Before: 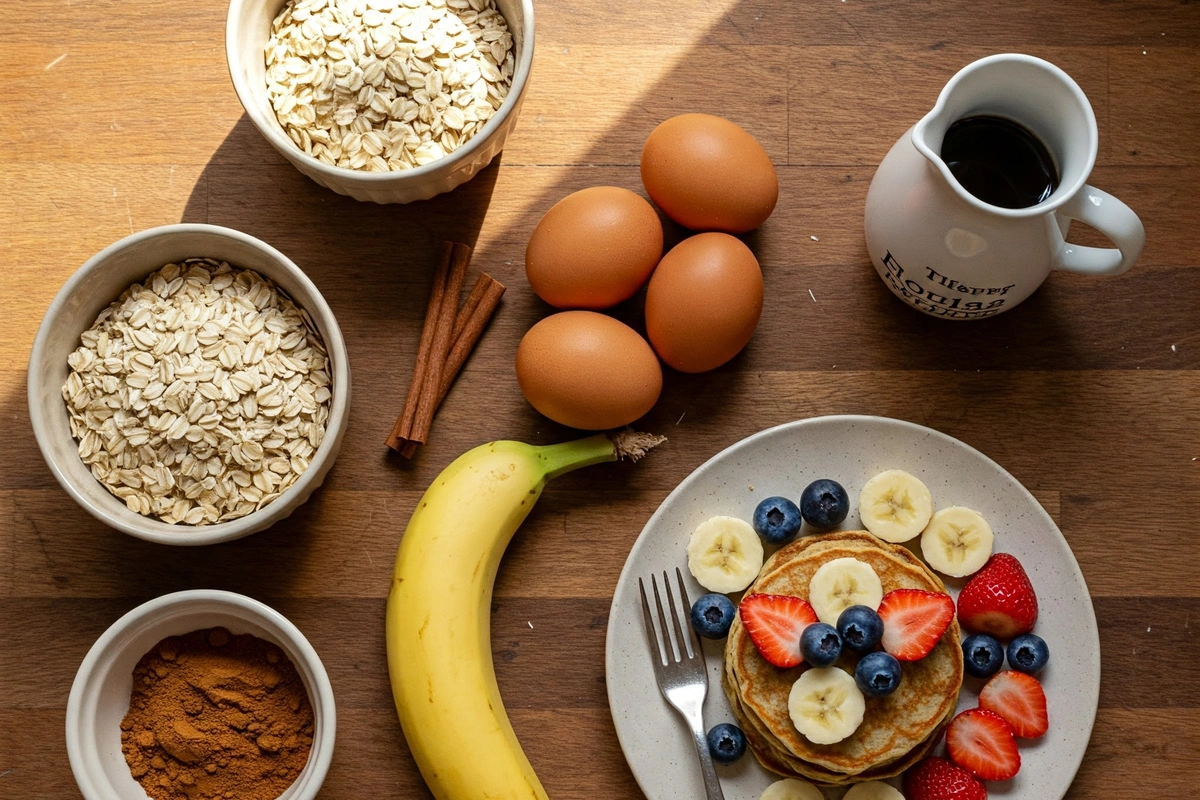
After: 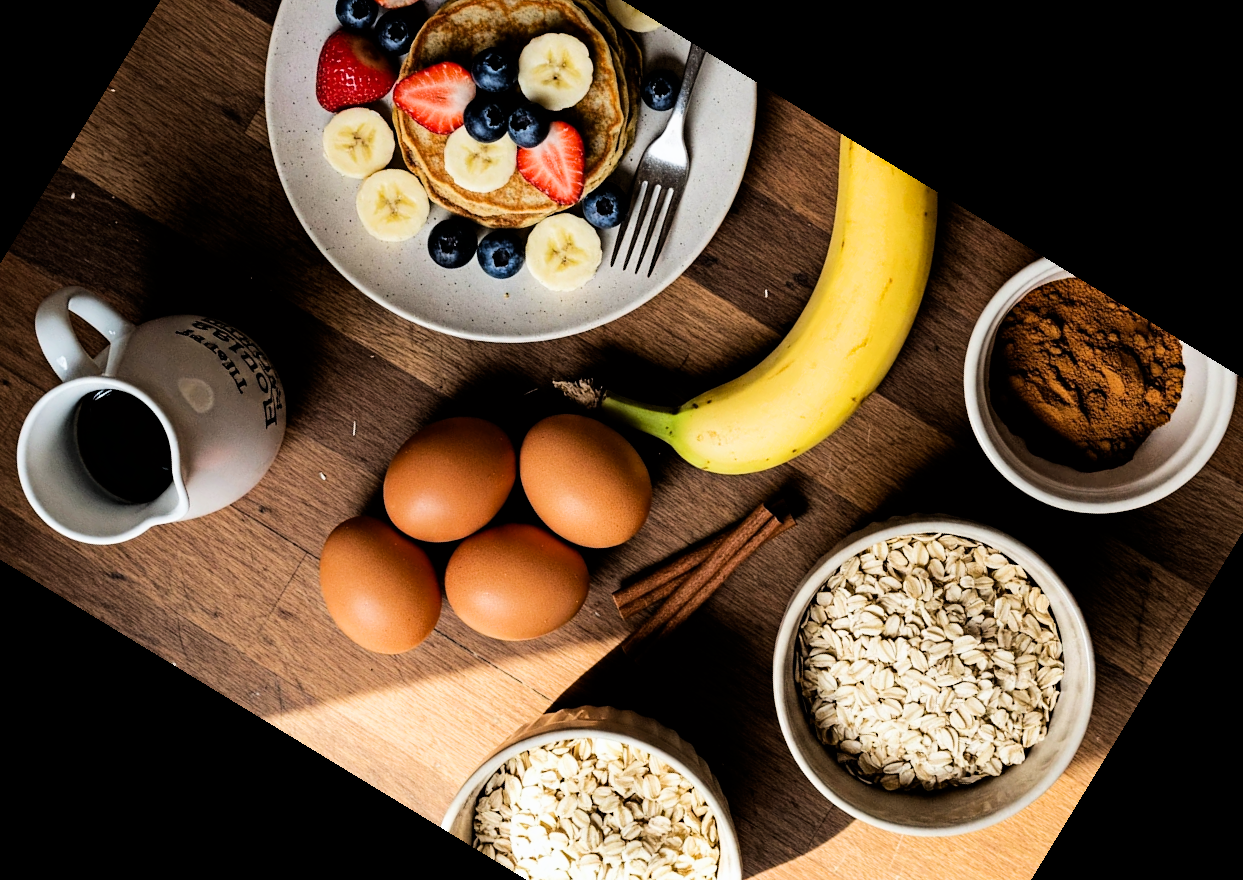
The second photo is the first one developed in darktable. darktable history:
haze removal: compatibility mode true, adaptive false
crop and rotate: angle 148.68°, left 9.111%, top 15.603%, right 4.588%, bottom 17.041%
filmic rgb: black relative exposure -5 EV, white relative exposure 3.5 EV, hardness 3.19, contrast 1.2, highlights saturation mix -30%
tone equalizer: -8 EV -0.75 EV, -7 EV -0.7 EV, -6 EV -0.6 EV, -5 EV -0.4 EV, -3 EV 0.4 EV, -2 EV 0.6 EV, -1 EV 0.7 EV, +0 EV 0.75 EV, edges refinement/feathering 500, mask exposure compensation -1.57 EV, preserve details no
